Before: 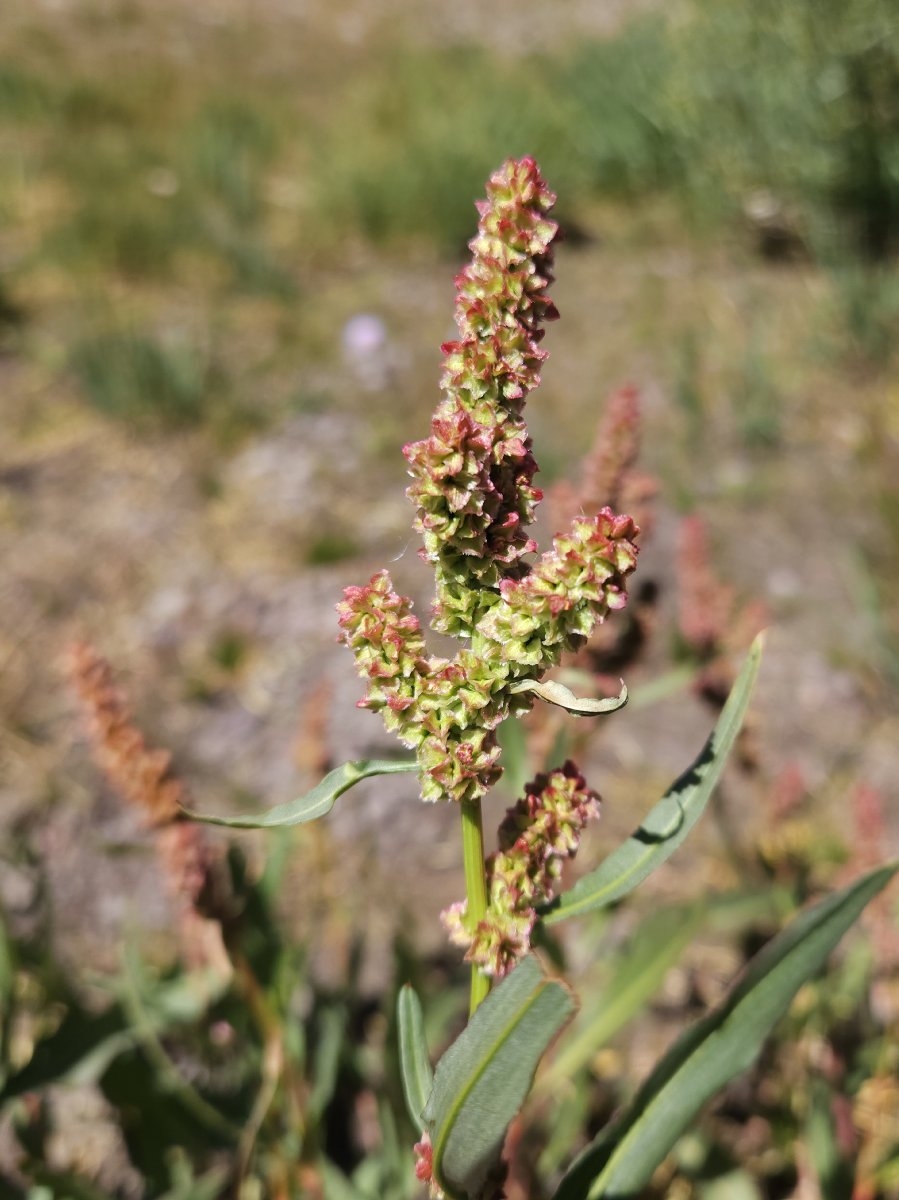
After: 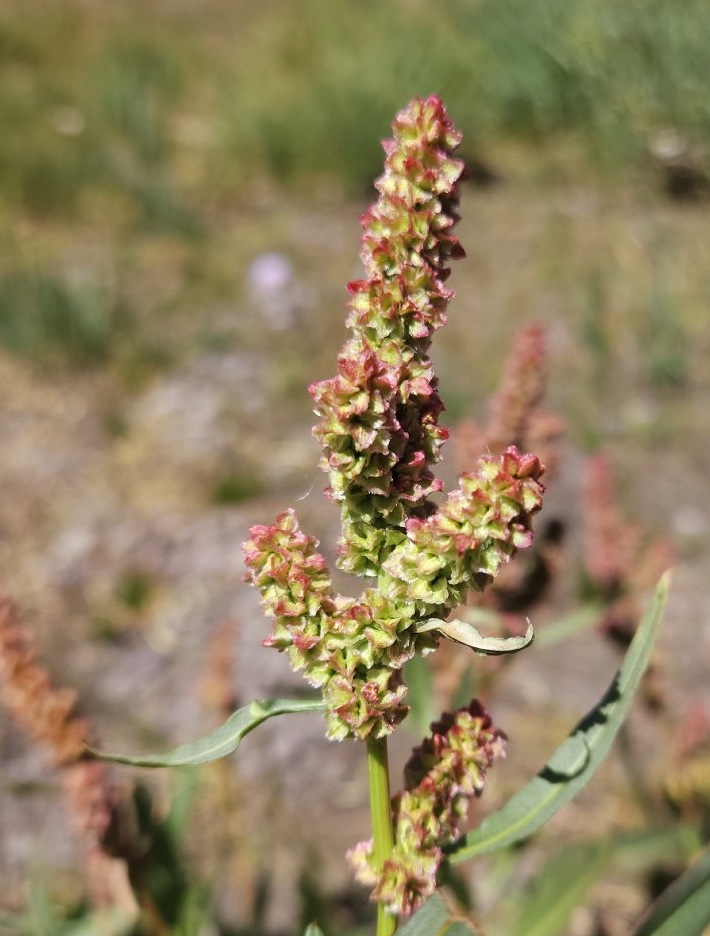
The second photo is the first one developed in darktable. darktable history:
crop and rotate: left 10.596%, top 5.101%, right 10.332%, bottom 16.856%
